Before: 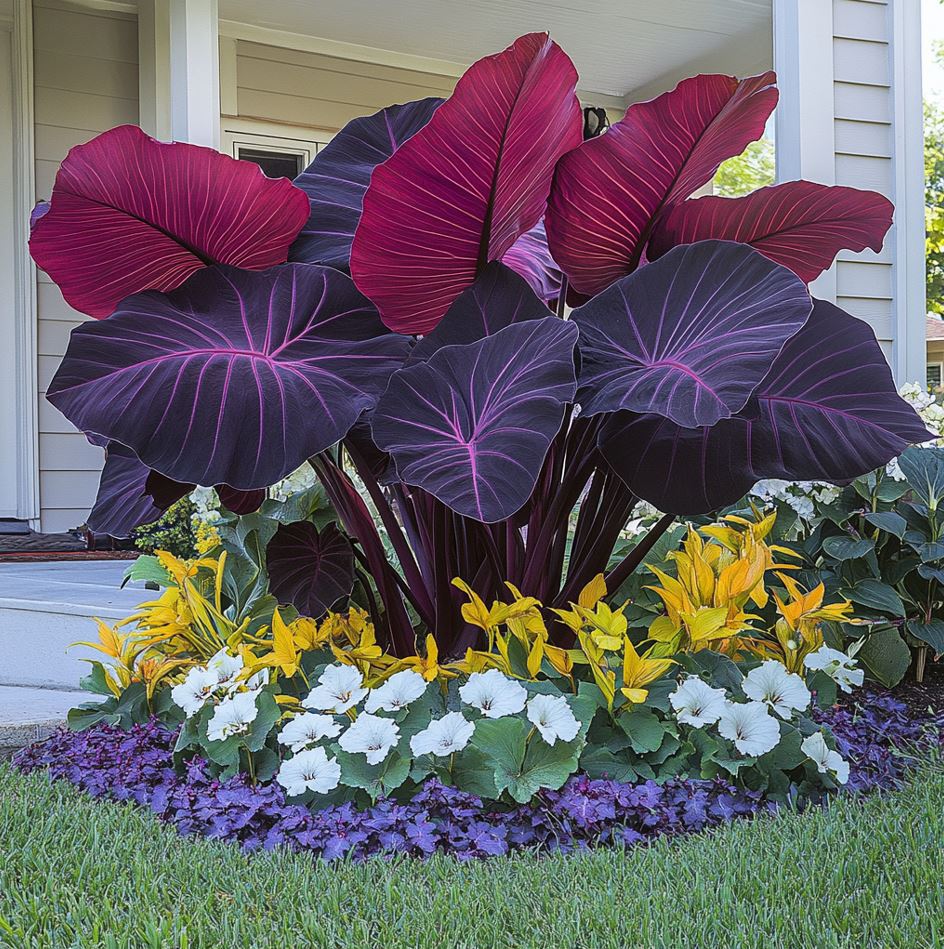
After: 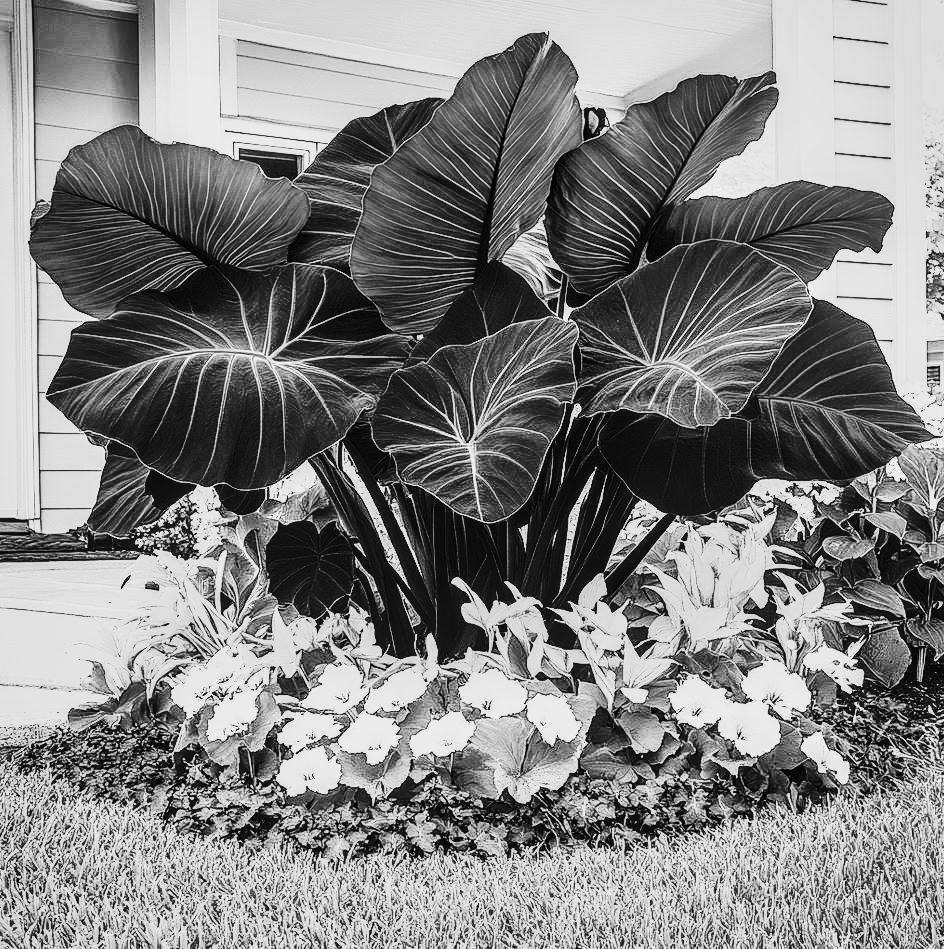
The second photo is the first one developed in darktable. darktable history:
local contrast: on, module defaults
shadows and highlights: white point adjustment -3.64, highlights -63.34, highlights color adjustment 42%, soften with gaussian
monochrome: on, module defaults
base curve: curves: ch0 [(0, 0) (0.028, 0.03) (0.121, 0.232) (0.46, 0.748) (0.859, 0.968) (1, 1)], preserve colors none
rgb curve: curves: ch0 [(0, 0) (0.21, 0.15) (0.24, 0.21) (0.5, 0.75) (0.75, 0.96) (0.89, 0.99) (1, 1)]; ch1 [(0, 0.02) (0.21, 0.13) (0.25, 0.2) (0.5, 0.67) (0.75, 0.9) (0.89, 0.97) (1, 1)]; ch2 [(0, 0.02) (0.21, 0.13) (0.25, 0.2) (0.5, 0.67) (0.75, 0.9) (0.89, 0.97) (1, 1)], compensate middle gray true
color correction: highlights a* 2.72, highlights b* 22.8
bloom: size 9%, threshold 100%, strength 7%
color balance rgb: perceptual saturation grading › global saturation 20%, perceptual saturation grading › highlights -25%, perceptual saturation grading › shadows 25%
